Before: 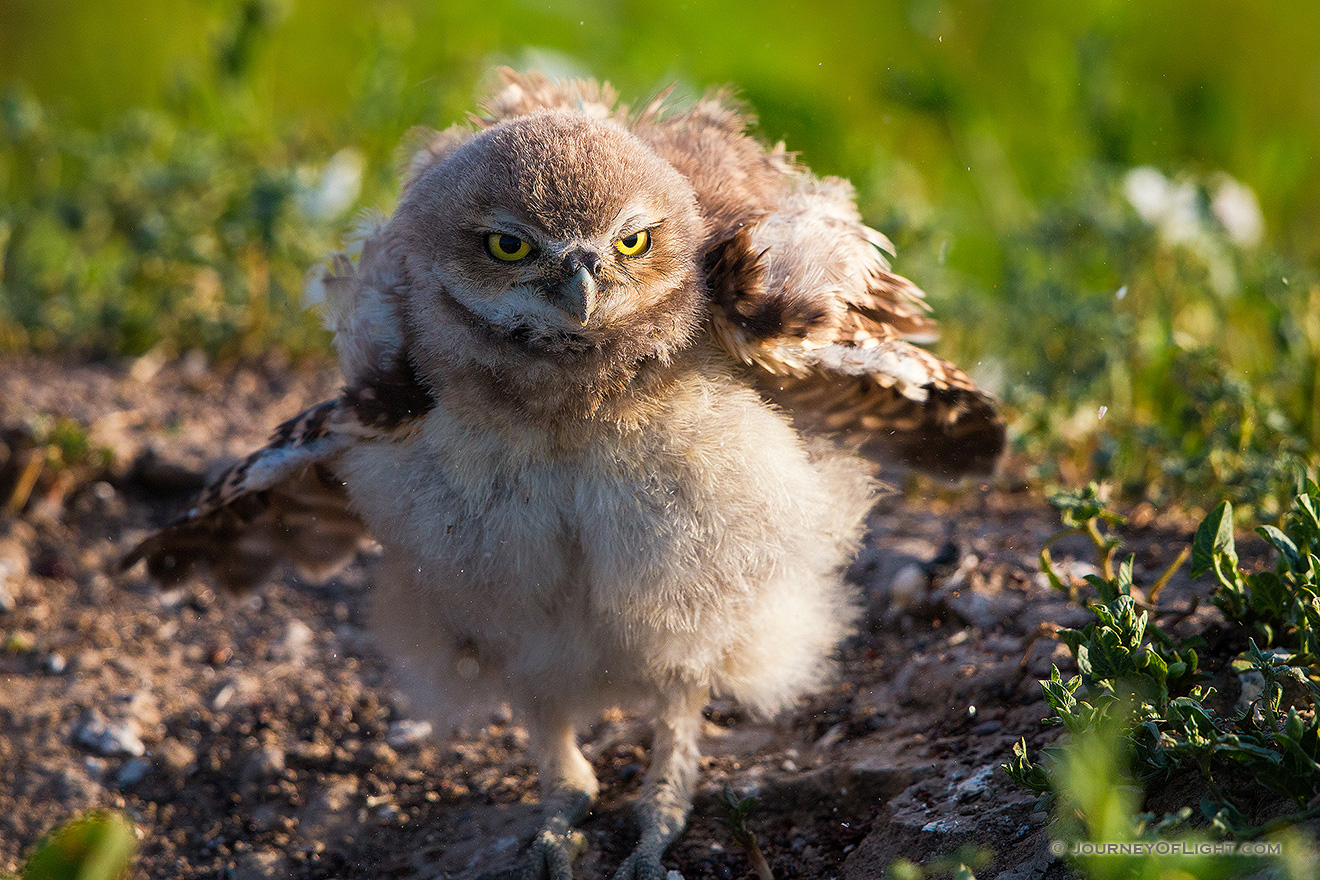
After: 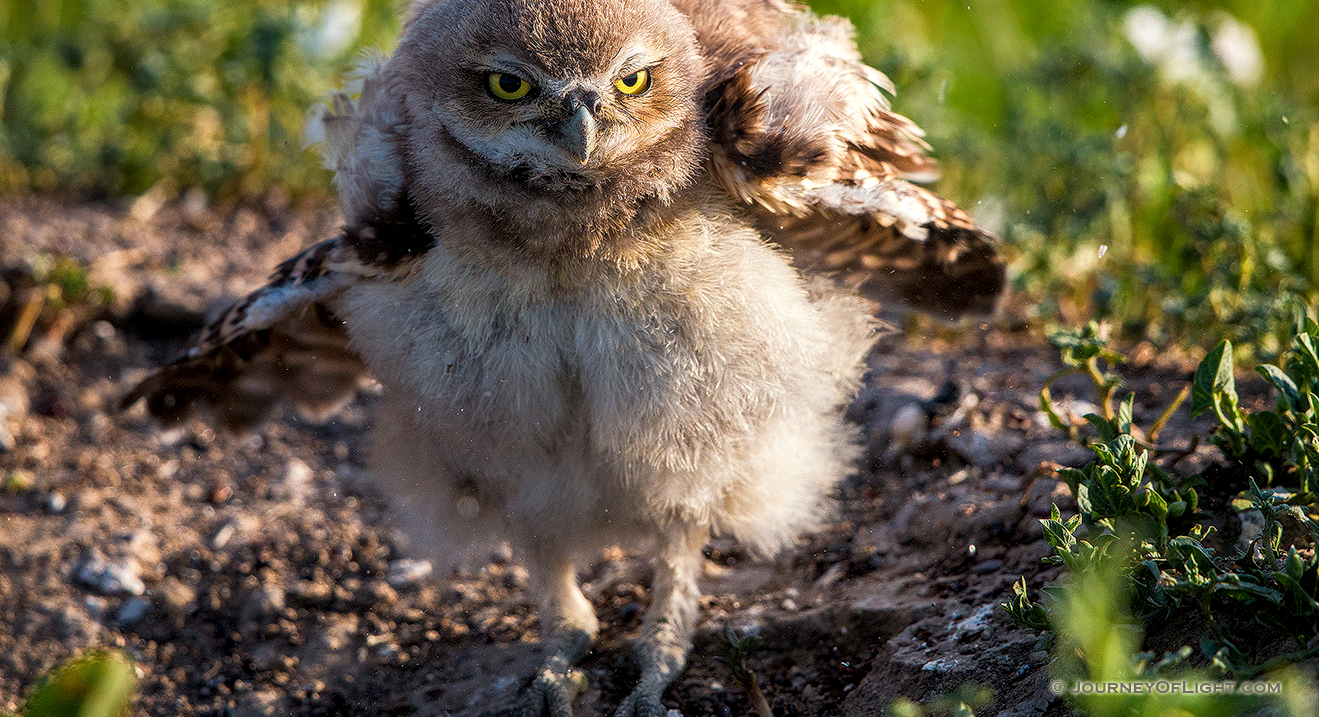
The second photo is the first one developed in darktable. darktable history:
crop and rotate: top 18.506%
local contrast: detail 130%
